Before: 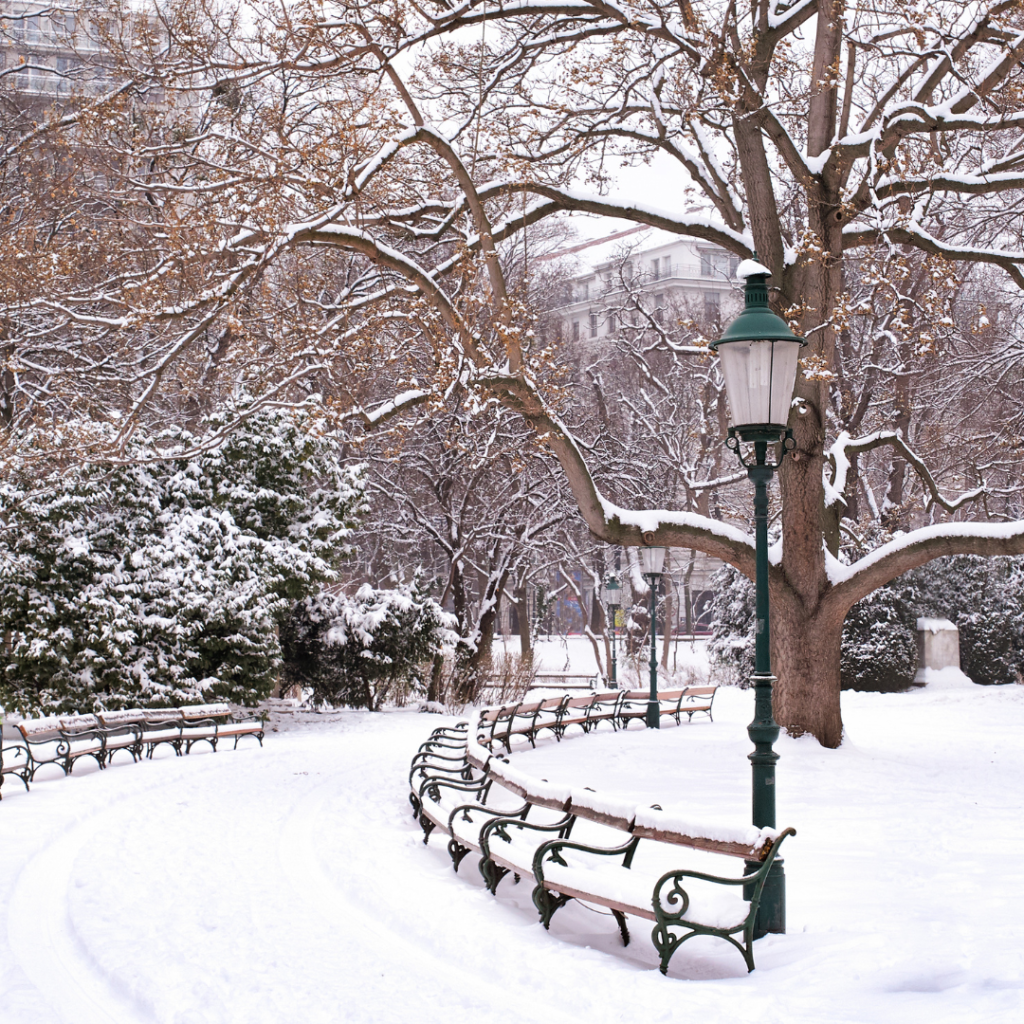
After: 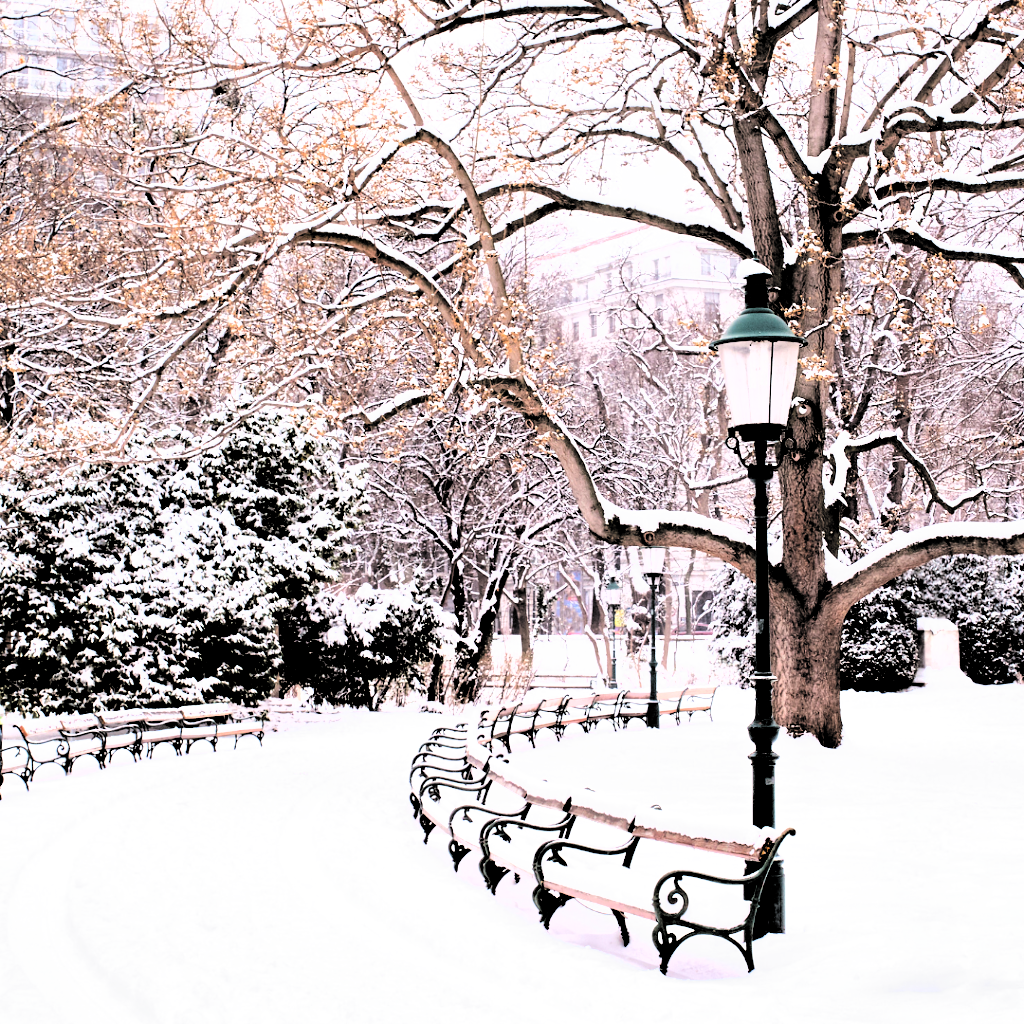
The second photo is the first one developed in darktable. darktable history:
filmic rgb: middle gray luminance 13.55%, black relative exposure -1.97 EV, white relative exposure 3.1 EV, threshold 6 EV, target black luminance 0%, hardness 1.79, latitude 59.23%, contrast 1.728, highlights saturation mix 5%, shadows ↔ highlights balance -37.52%, add noise in highlights 0, color science v3 (2019), use custom middle-gray values true, iterations of high-quality reconstruction 0, contrast in highlights soft, enable highlight reconstruction true
tone equalizer: -8 EV 0.001 EV, -7 EV -0.002 EV, -6 EV 0.002 EV, -5 EV -0.03 EV, -4 EV -0.116 EV, -3 EV -0.169 EV, -2 EV 0.24 EV, -1 EV 0.702 EV, +0 EV 0.493 EV
